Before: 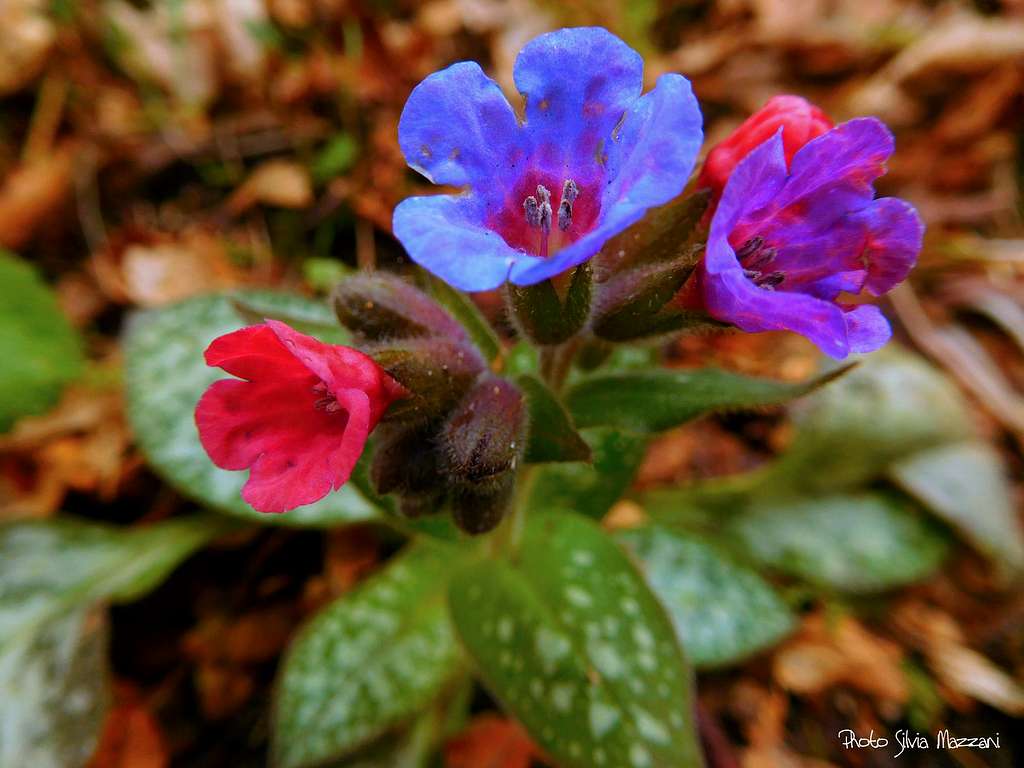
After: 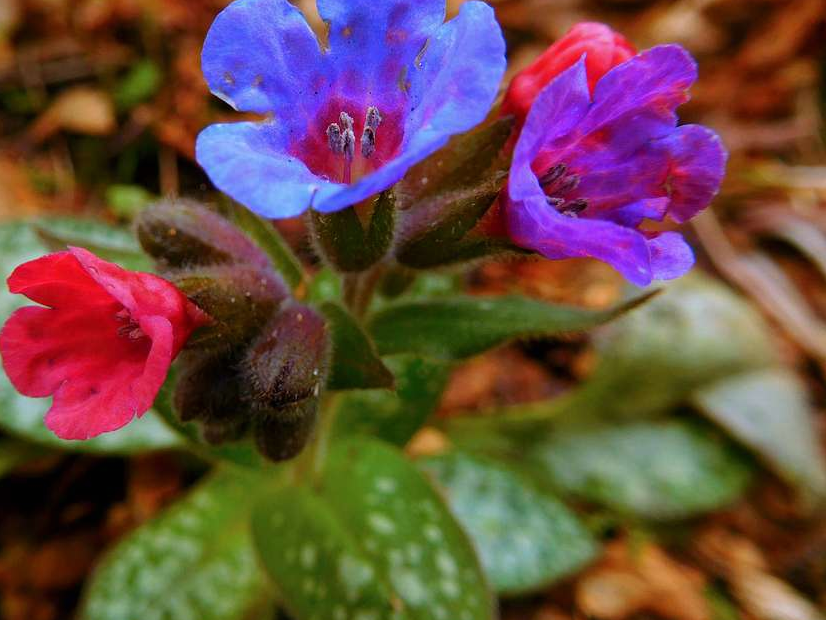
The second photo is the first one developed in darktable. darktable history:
crop: left 19.297%, top 9.587%, right 0.001%, bottom 9.581%
exposure: black level correction 0, exposure 0 EV, compensate highlight preservation false
